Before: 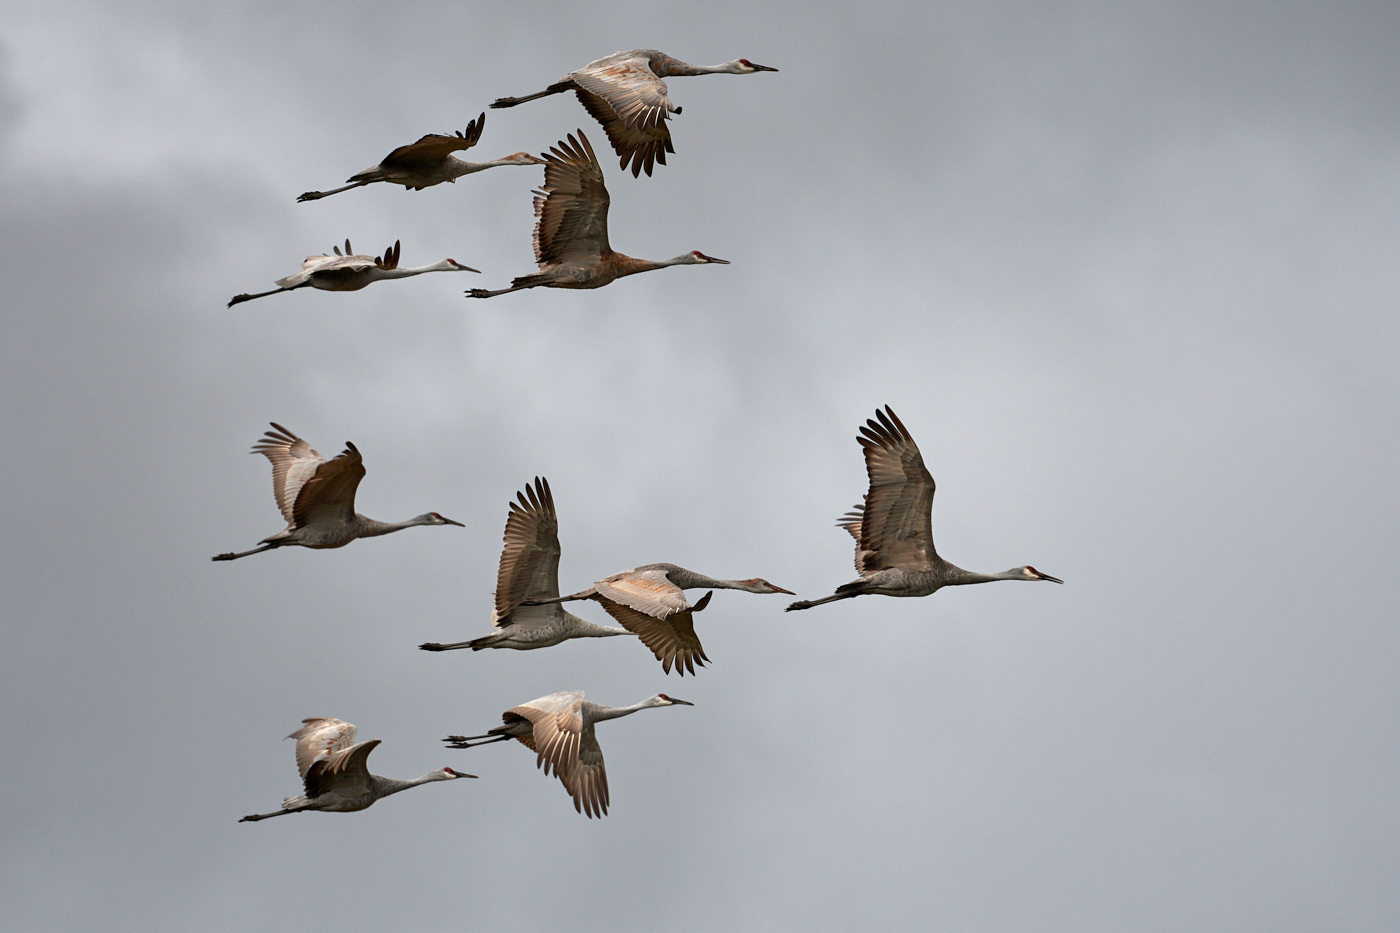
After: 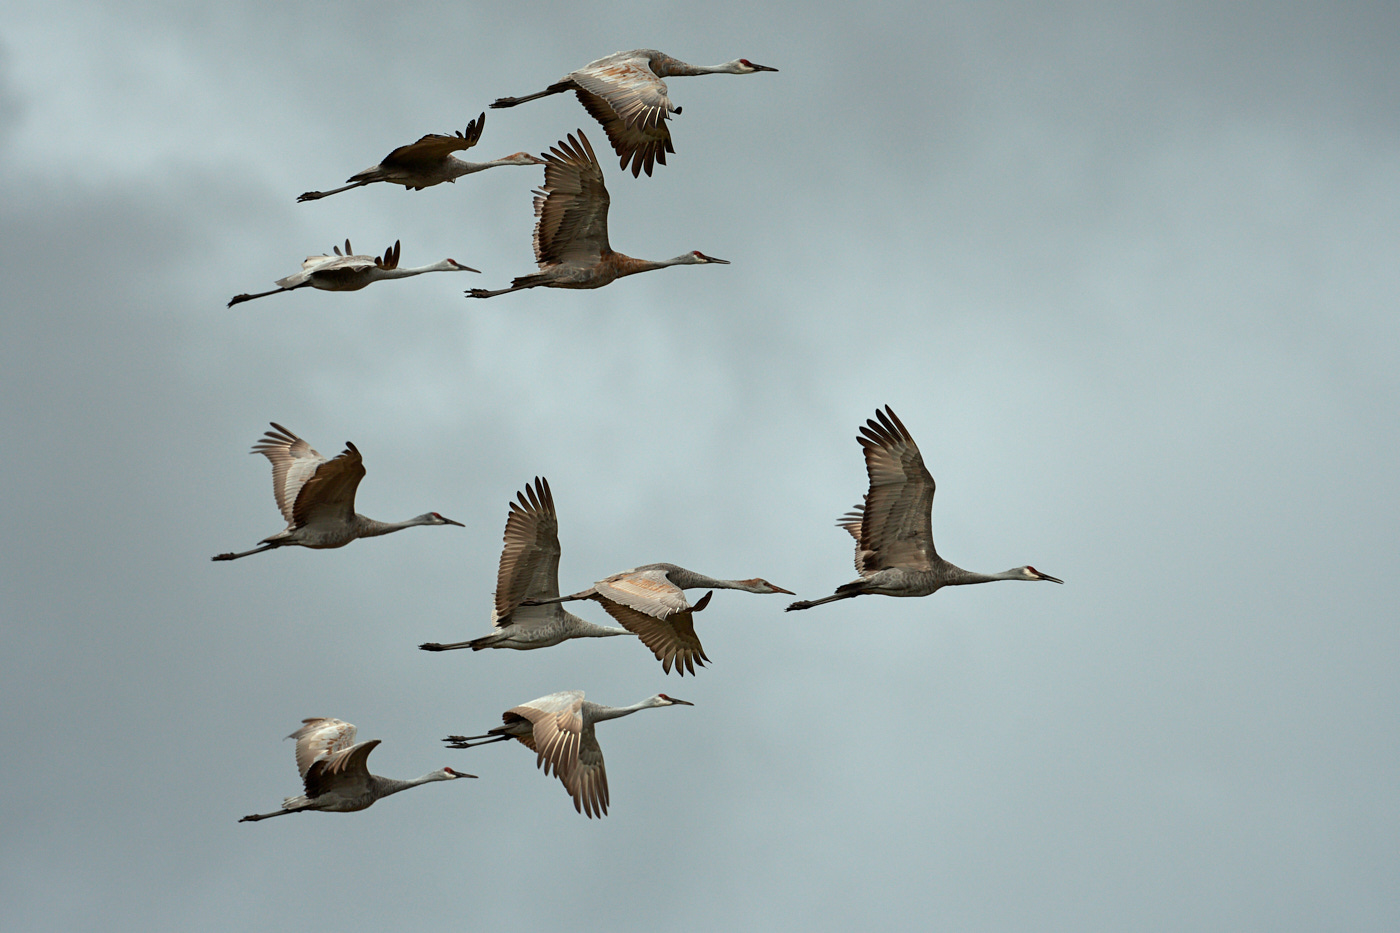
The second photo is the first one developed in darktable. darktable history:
color correction: highlights a* -6.58, highlights b* 0.373
